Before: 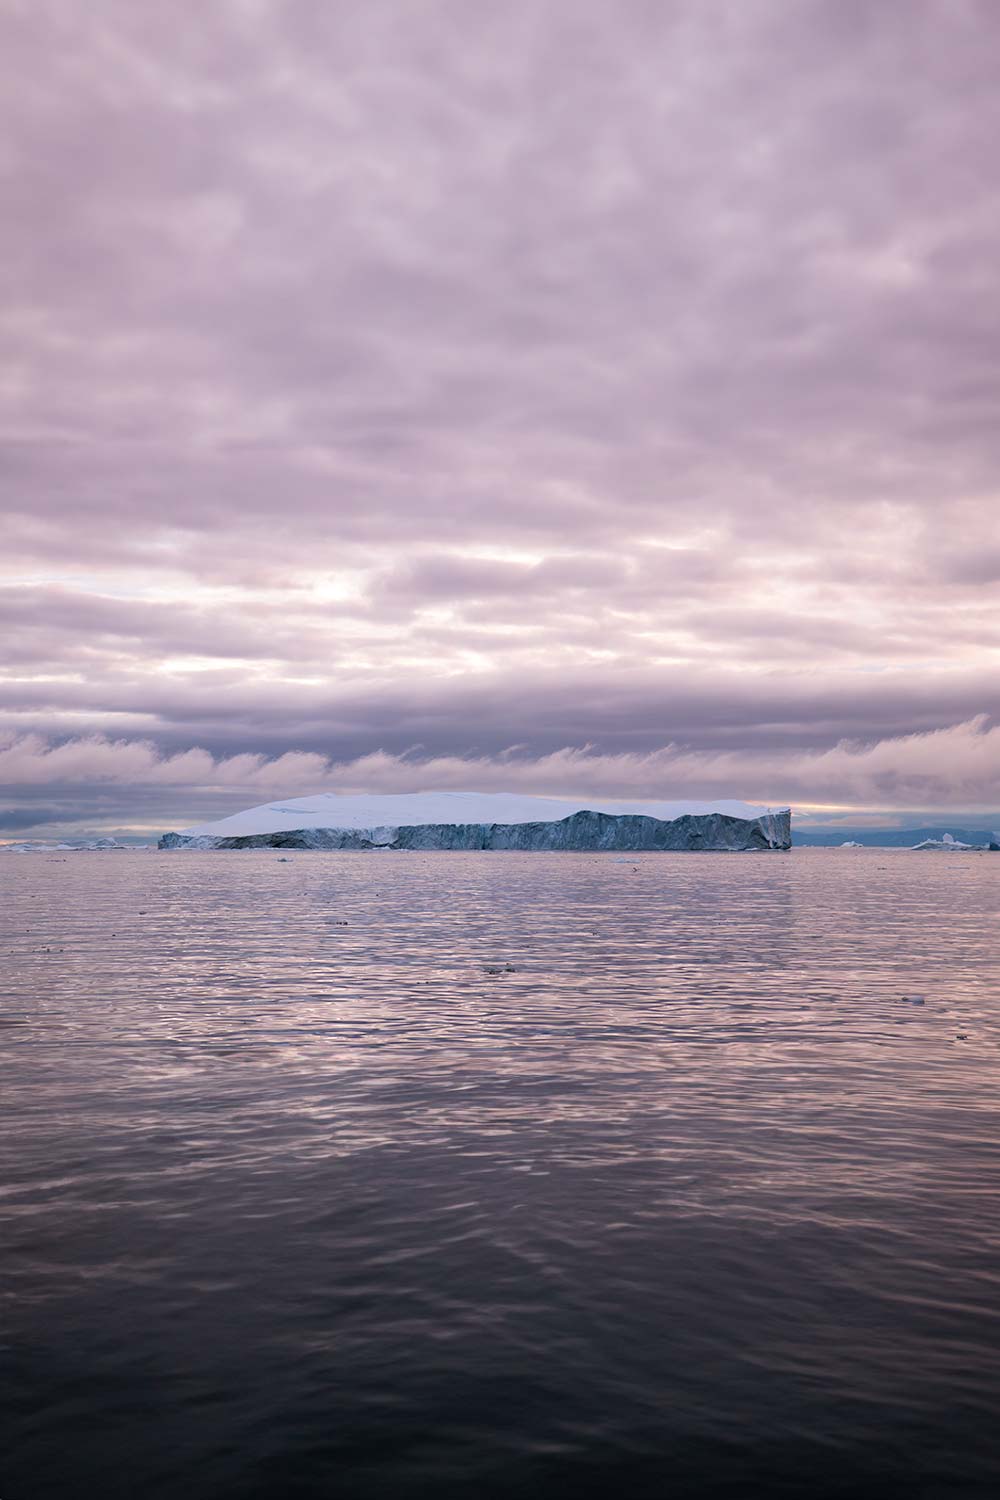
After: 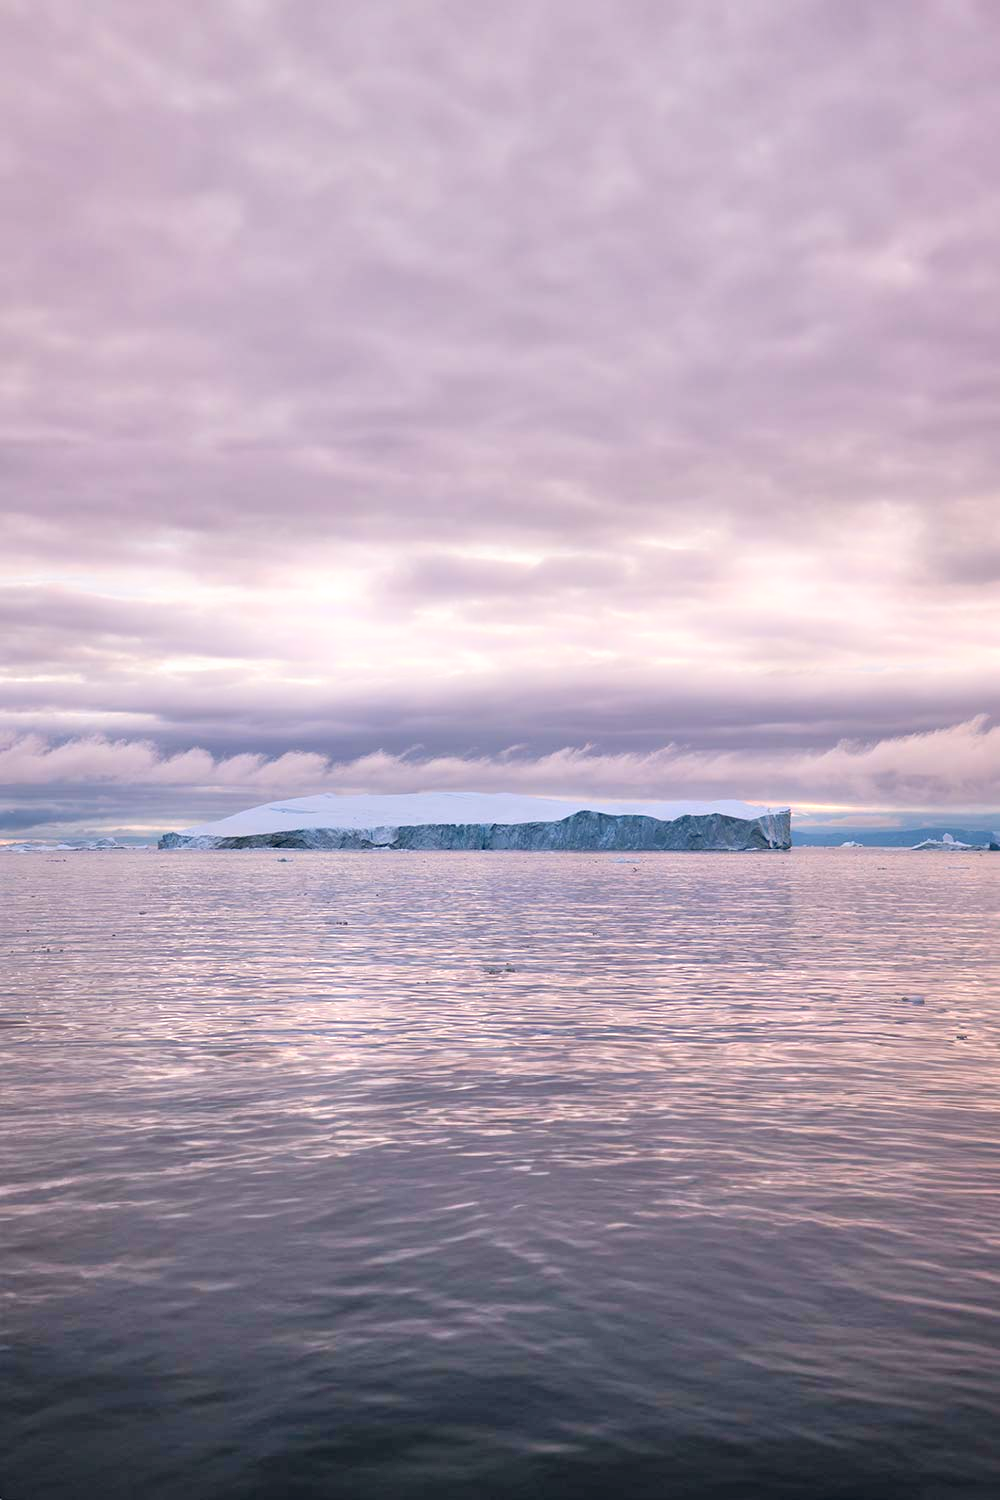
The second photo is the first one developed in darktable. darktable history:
tone equalizer: -8 EV 2 EV, -7 EV 2 EV, -6 EV 2 EV, -5 EV 2 EV, -4 EV 2 EV, -3 EV 1.5 EV, -2 EV 1 EV, -1 EV 0.5 EV
bloom: size 5%, threshold 95%, strength 15%
